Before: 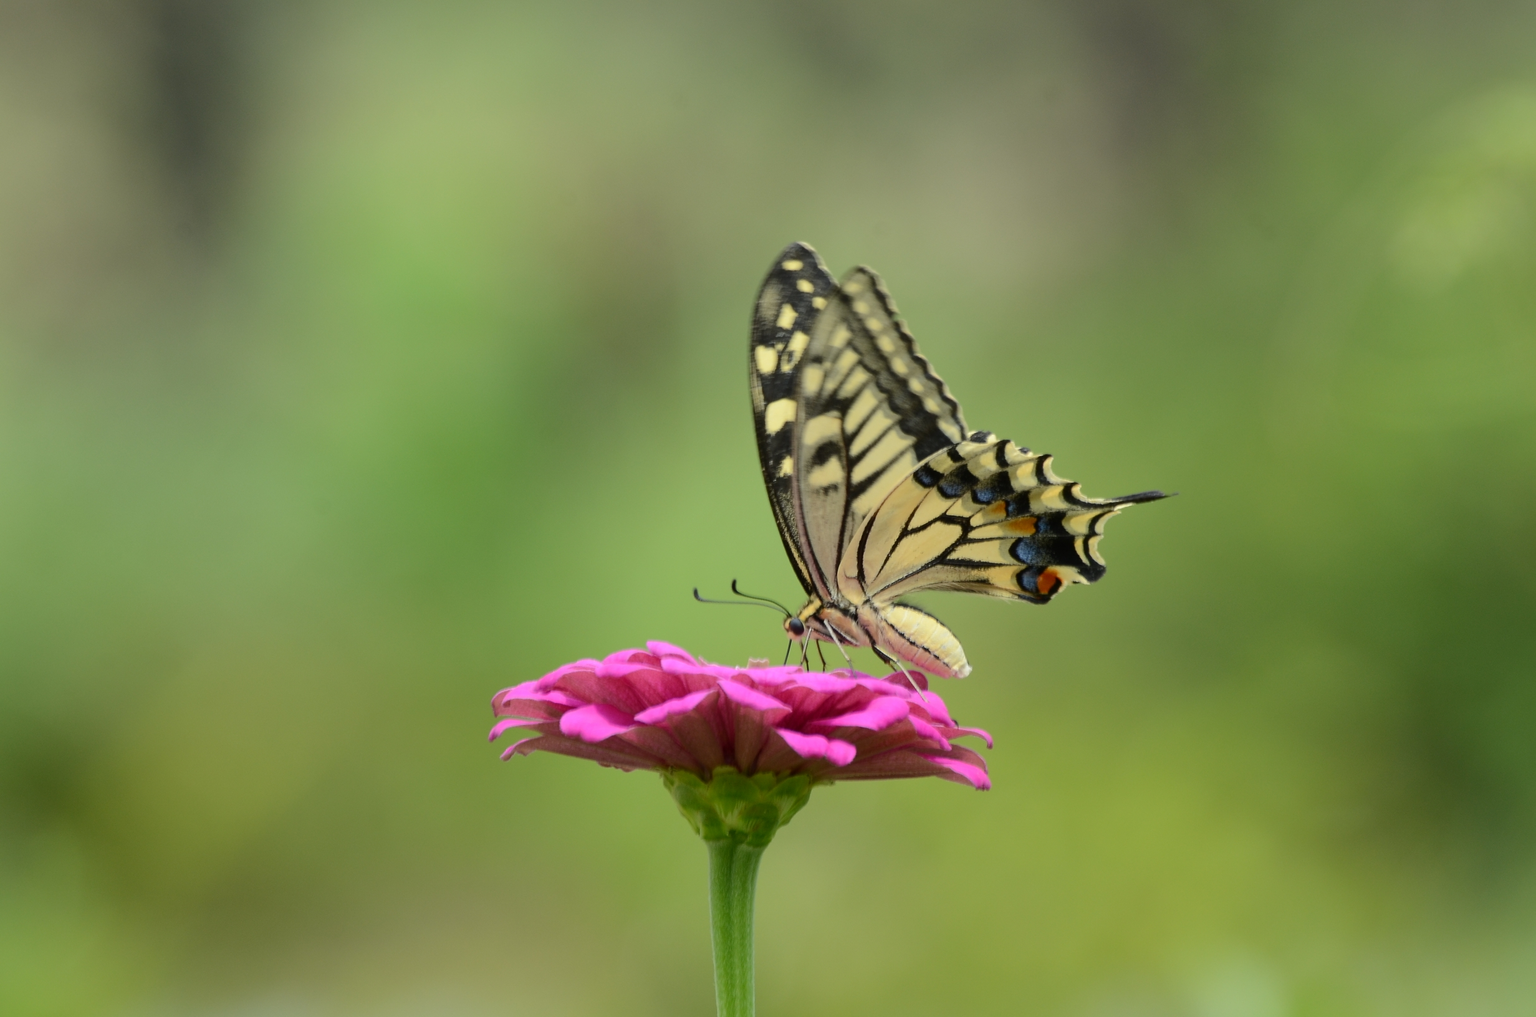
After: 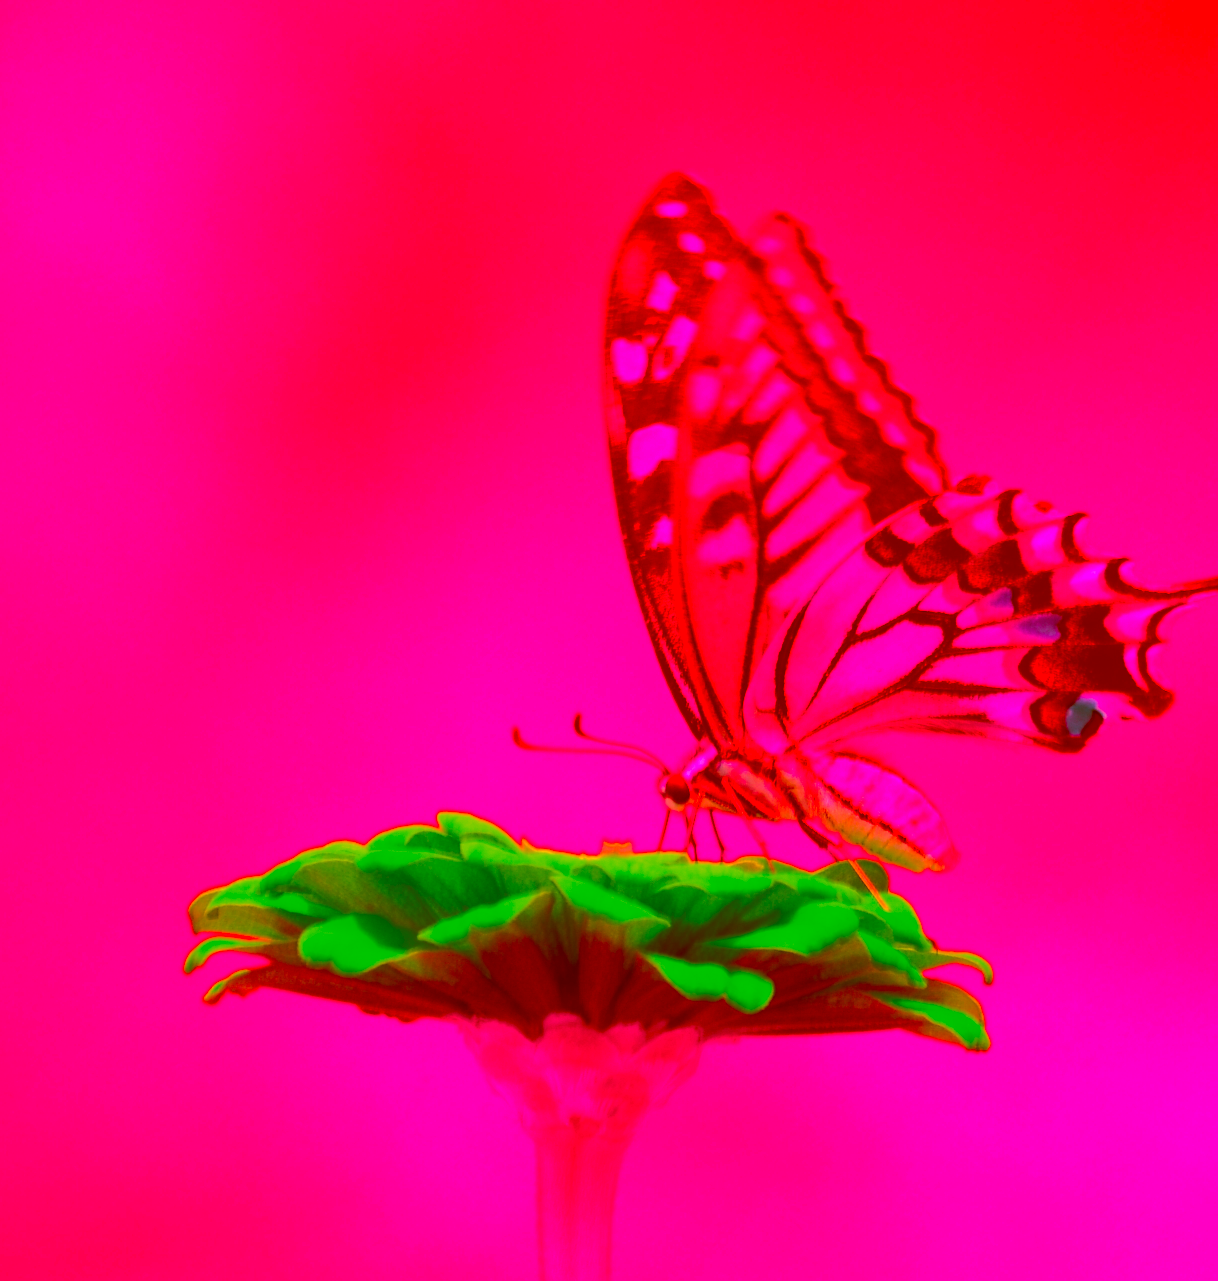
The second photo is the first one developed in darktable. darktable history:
white balance: emerald 1
crop and rotate: angle 0.02°, left 24.353%, top 13.219%, right 26.156%, bottom 8.224%
color correction: highlights a* -39.68, highlights b* -40, shadows a* -40, shadows b* -40, saturation -3
